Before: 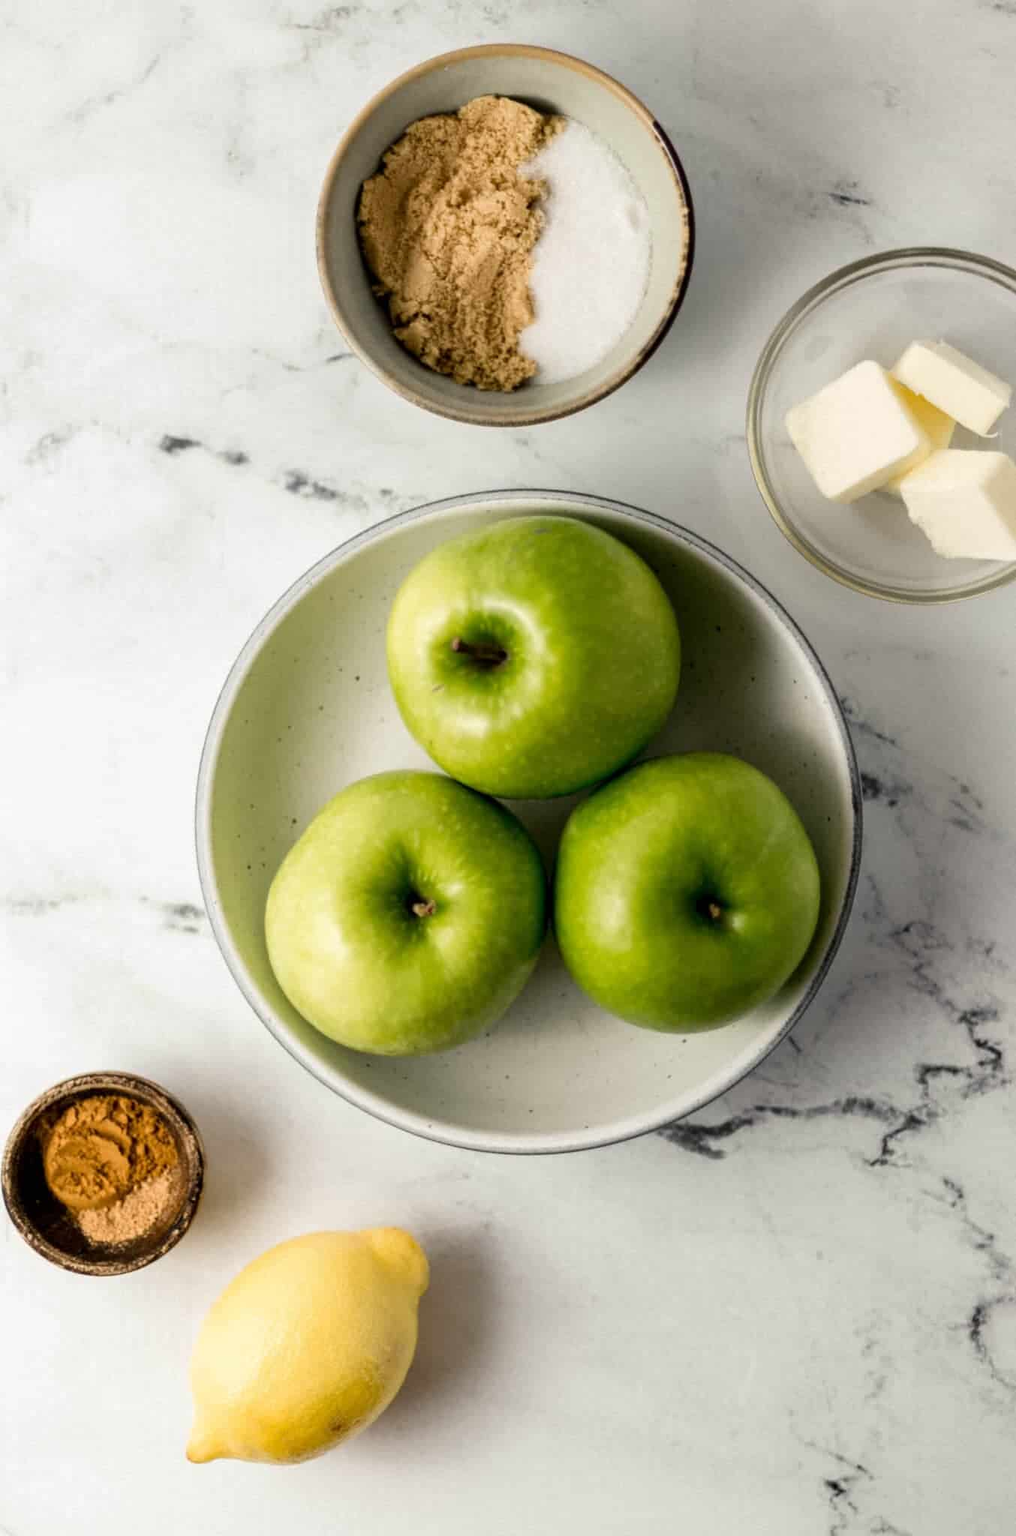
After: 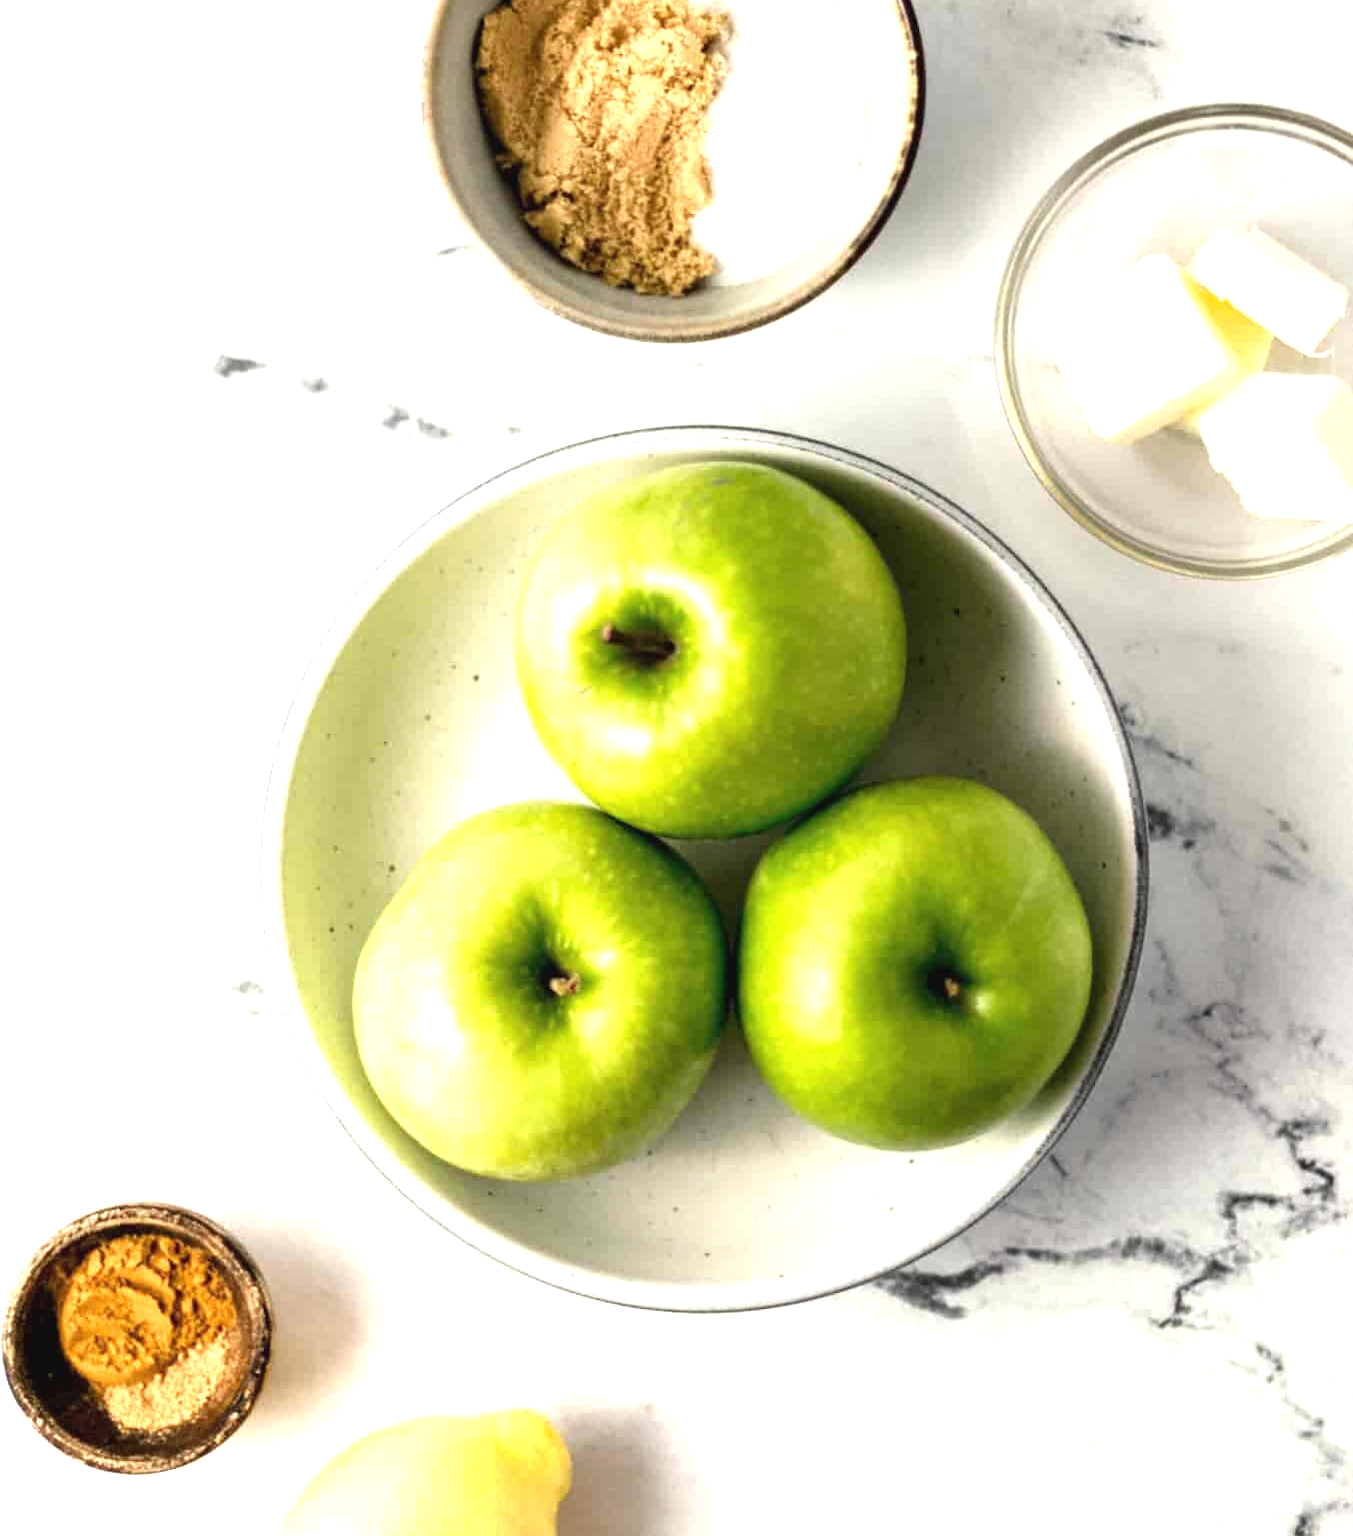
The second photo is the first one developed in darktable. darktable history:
exposure: black level correction -0.002, exposure 1.111 EV, compensate exposure bias true, compensate highlight preservation false
crop: top 11.053%, bottom 13.894%
